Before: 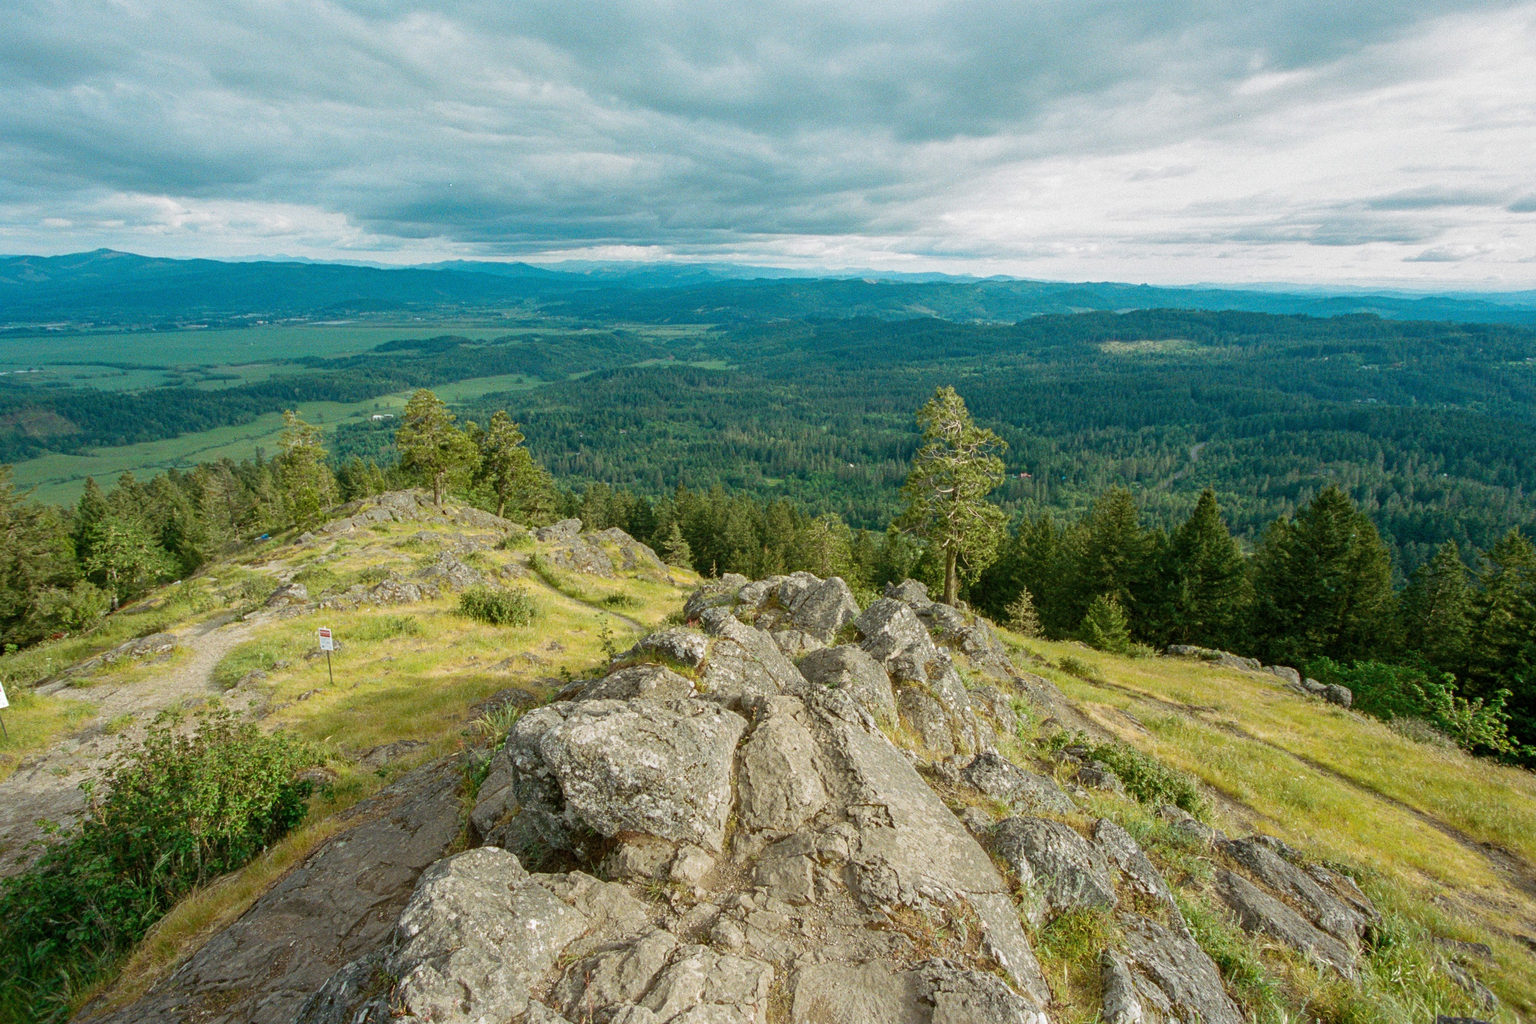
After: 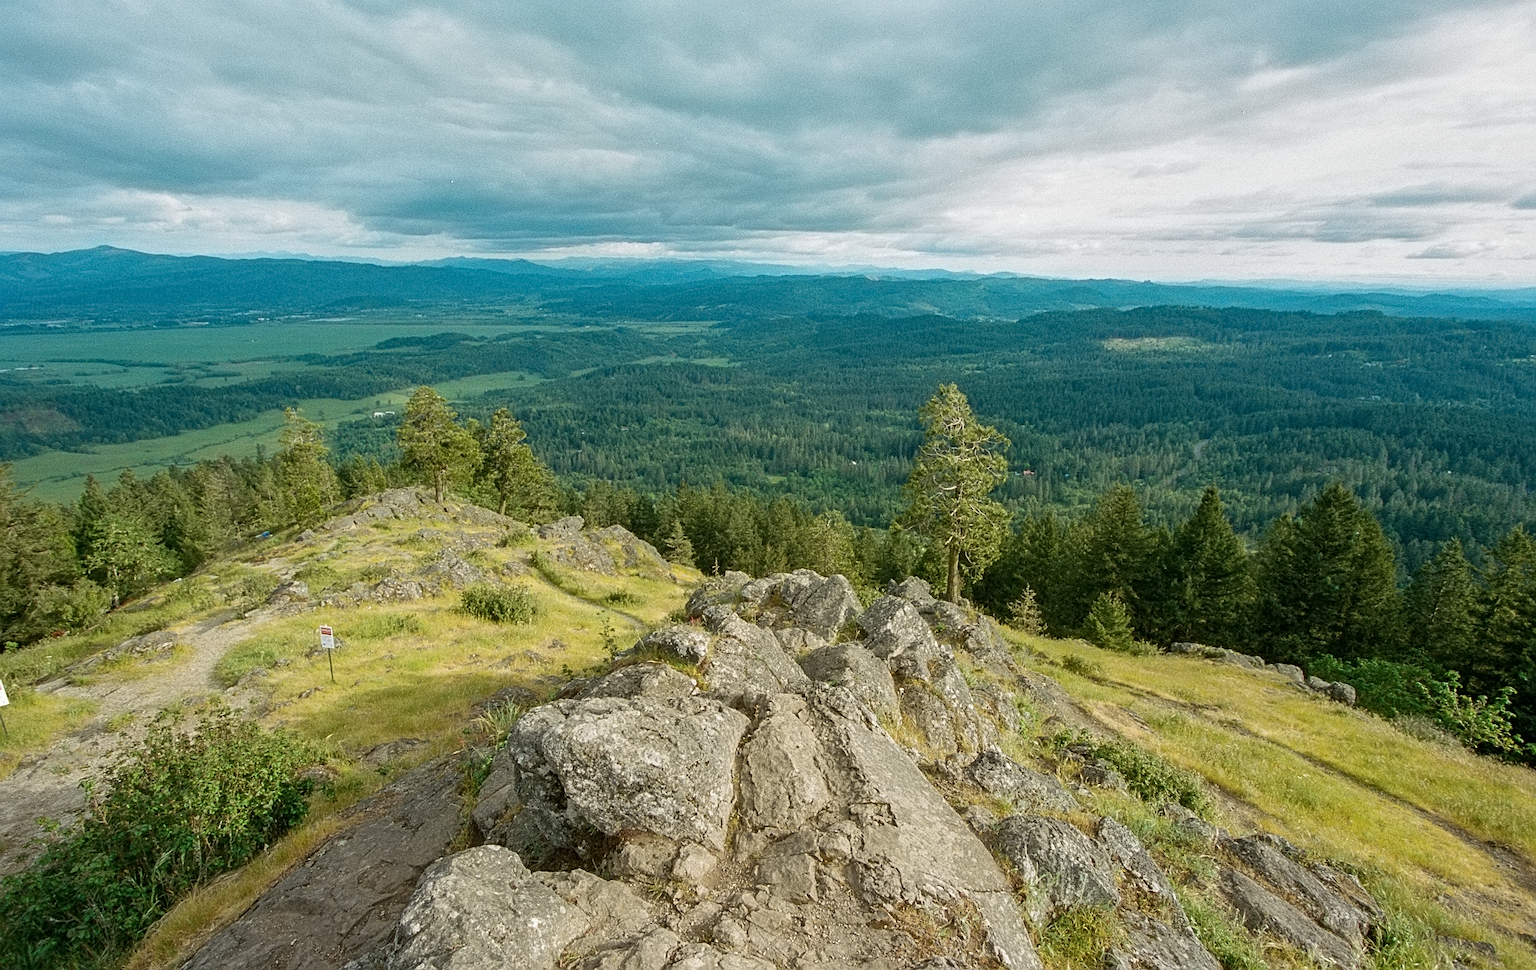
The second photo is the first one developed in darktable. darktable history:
sharpen: on, module defaults
contrast equalizer: y [[0.5 ×6], [0.5 ×6], [0.5 ×6], [0 ×6], [0, 0.039, 0.251, 0.29, 0.293, 0.292]]
tone equalizer: on, module defaults
crop: top 0.448%, right 0.264%, bottom 5.045%
